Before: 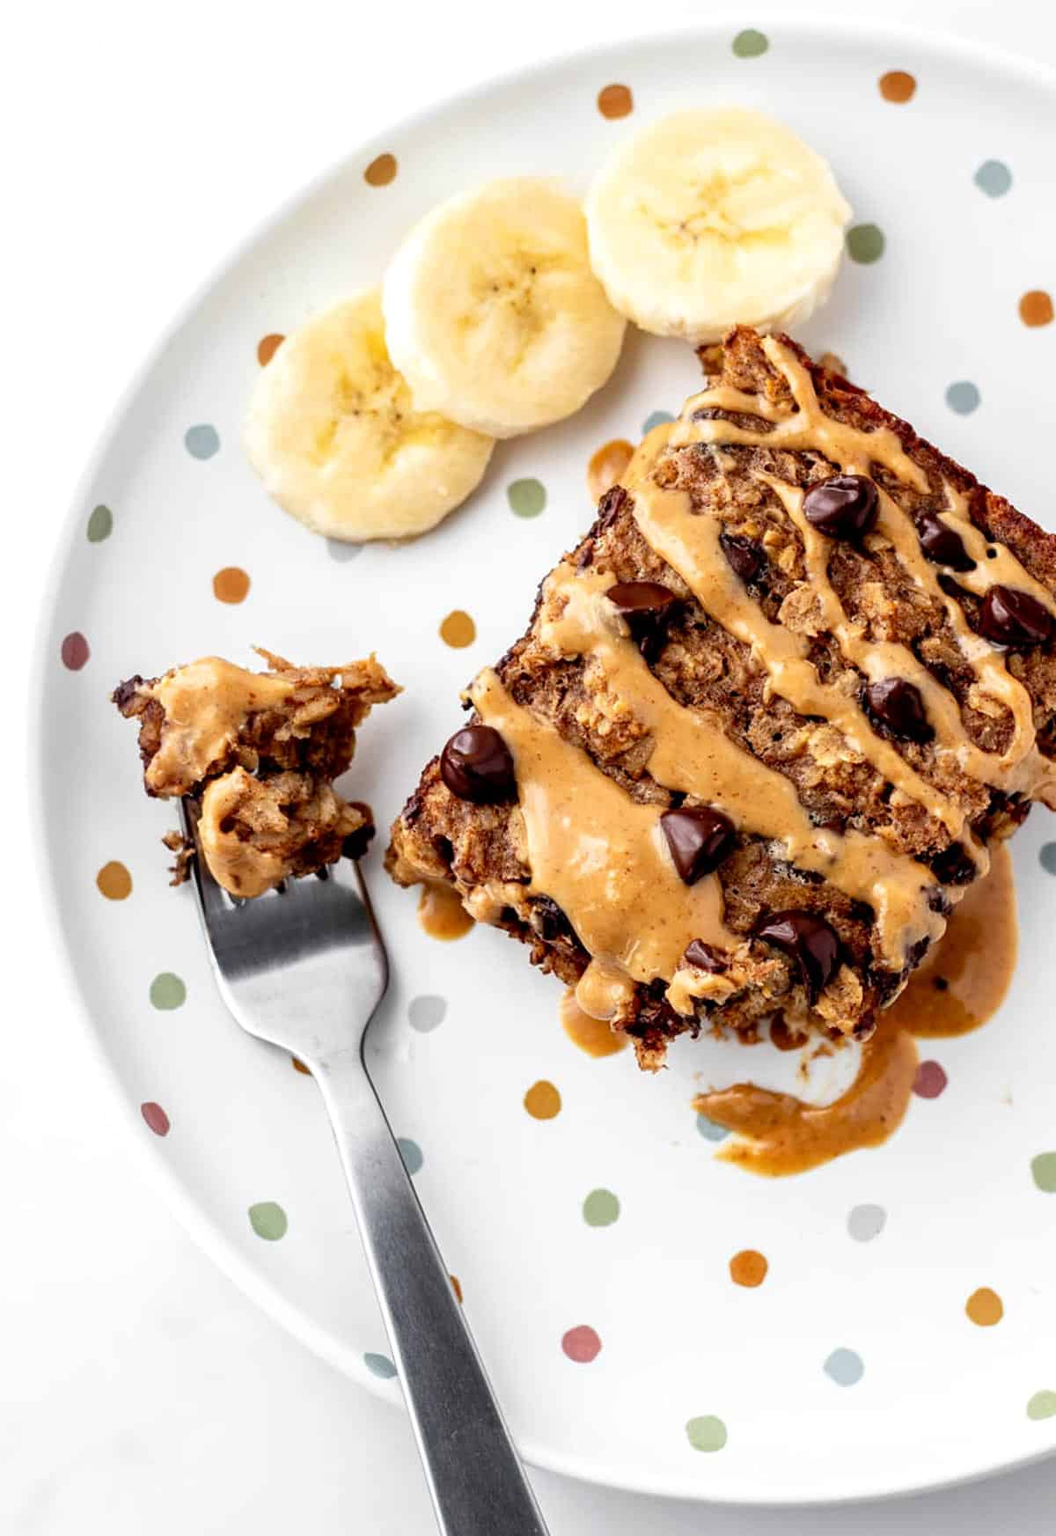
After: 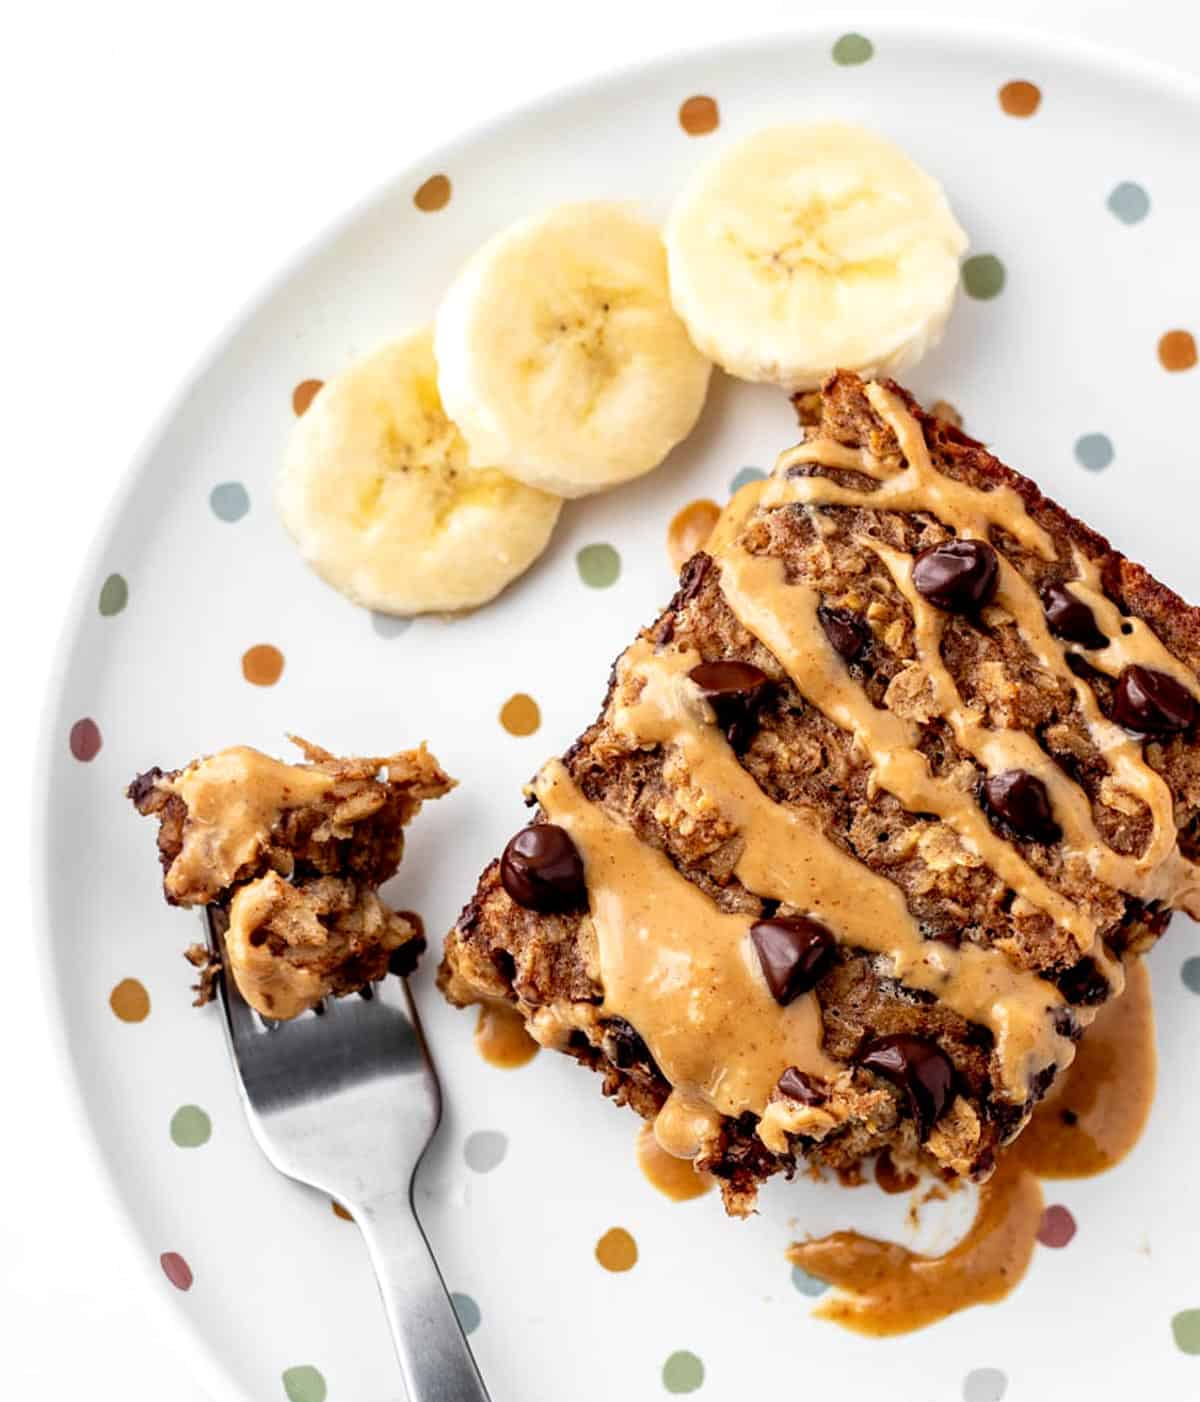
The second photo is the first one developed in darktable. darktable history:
crop: bottom 19.643%
